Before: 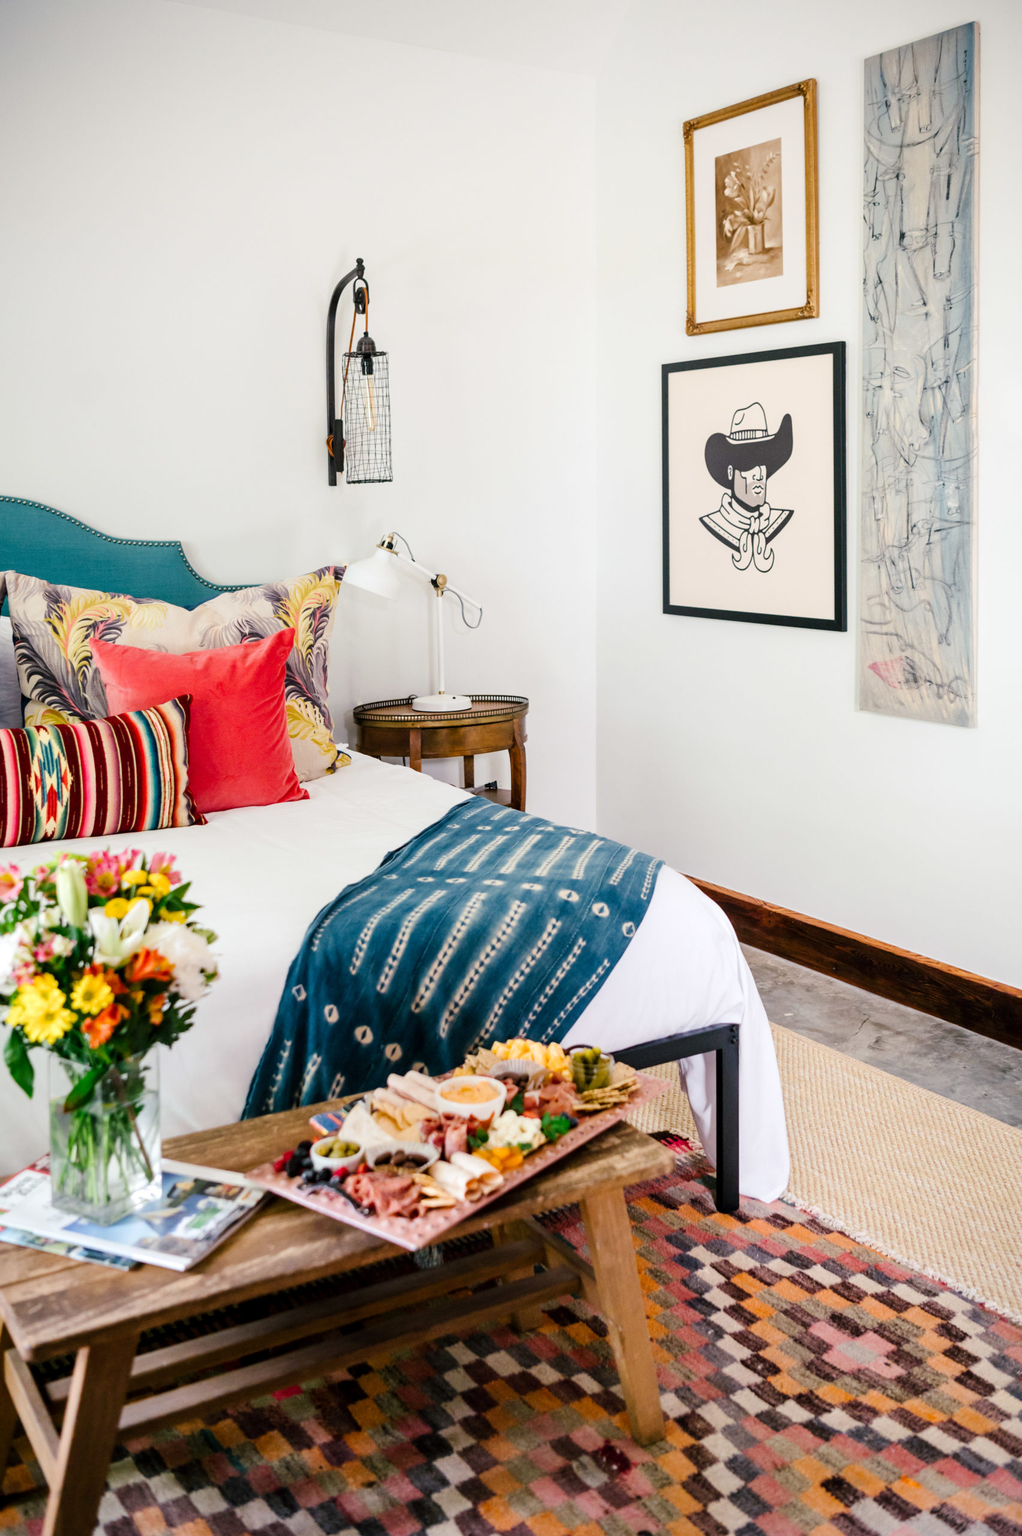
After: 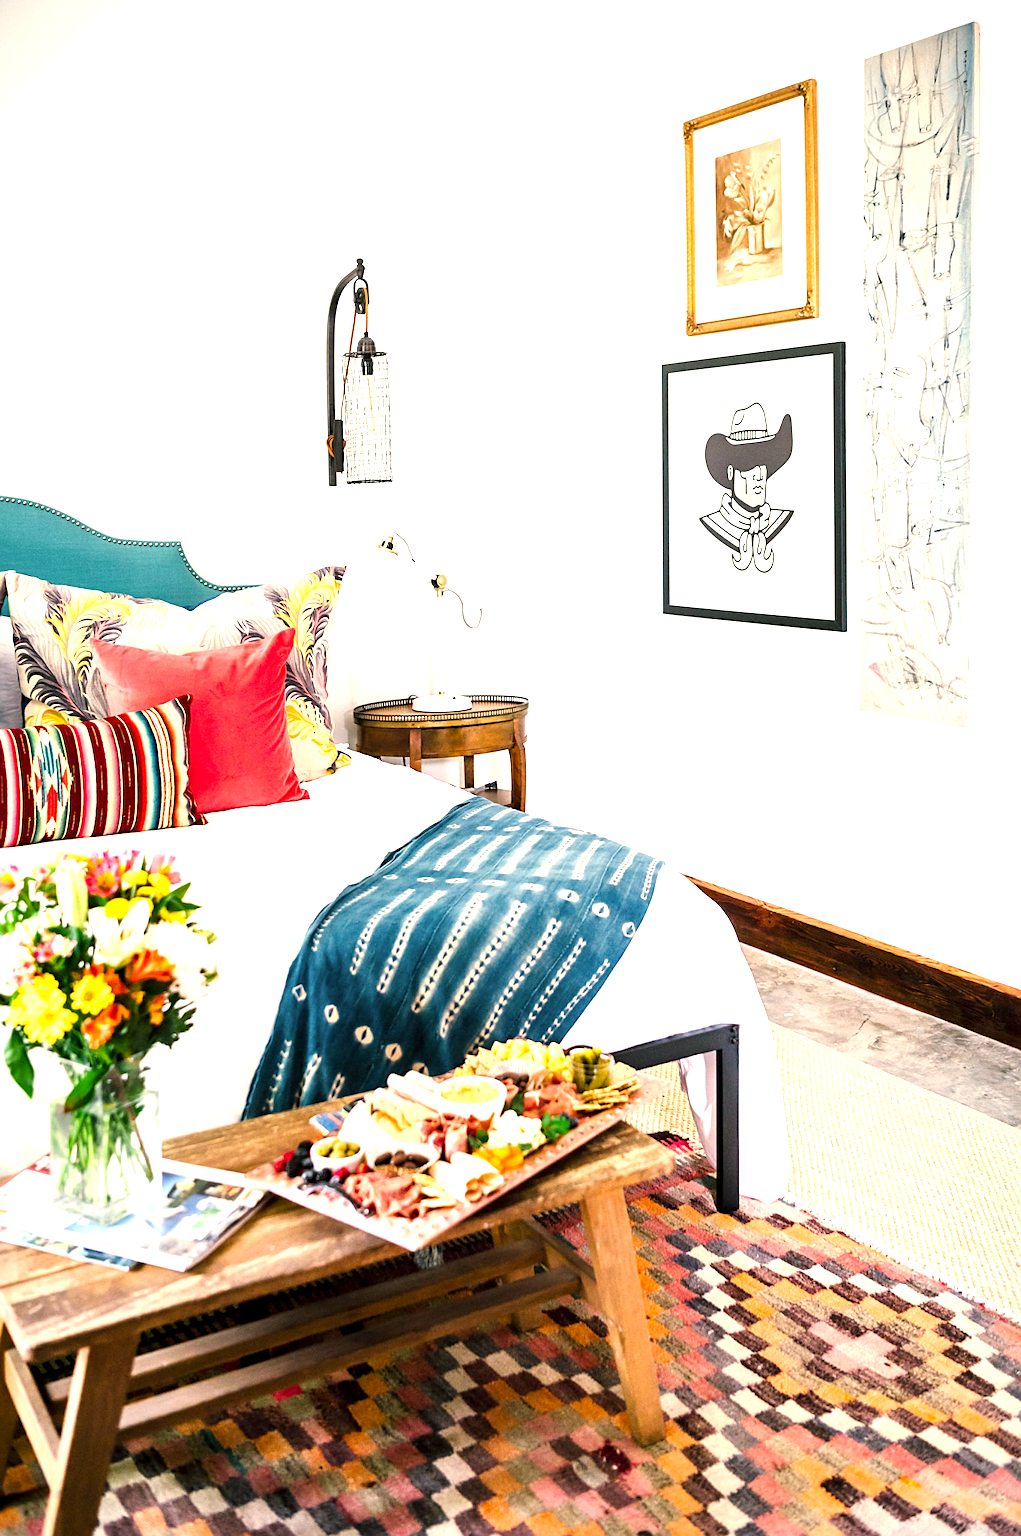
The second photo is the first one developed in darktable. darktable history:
sharpen: on, module defaults
exposure: exposure 1.16 EV, compensate exposure bias true, compensate highlight preservation false
color calibration: x 0.329, y 0.345, temperature 5633 K
